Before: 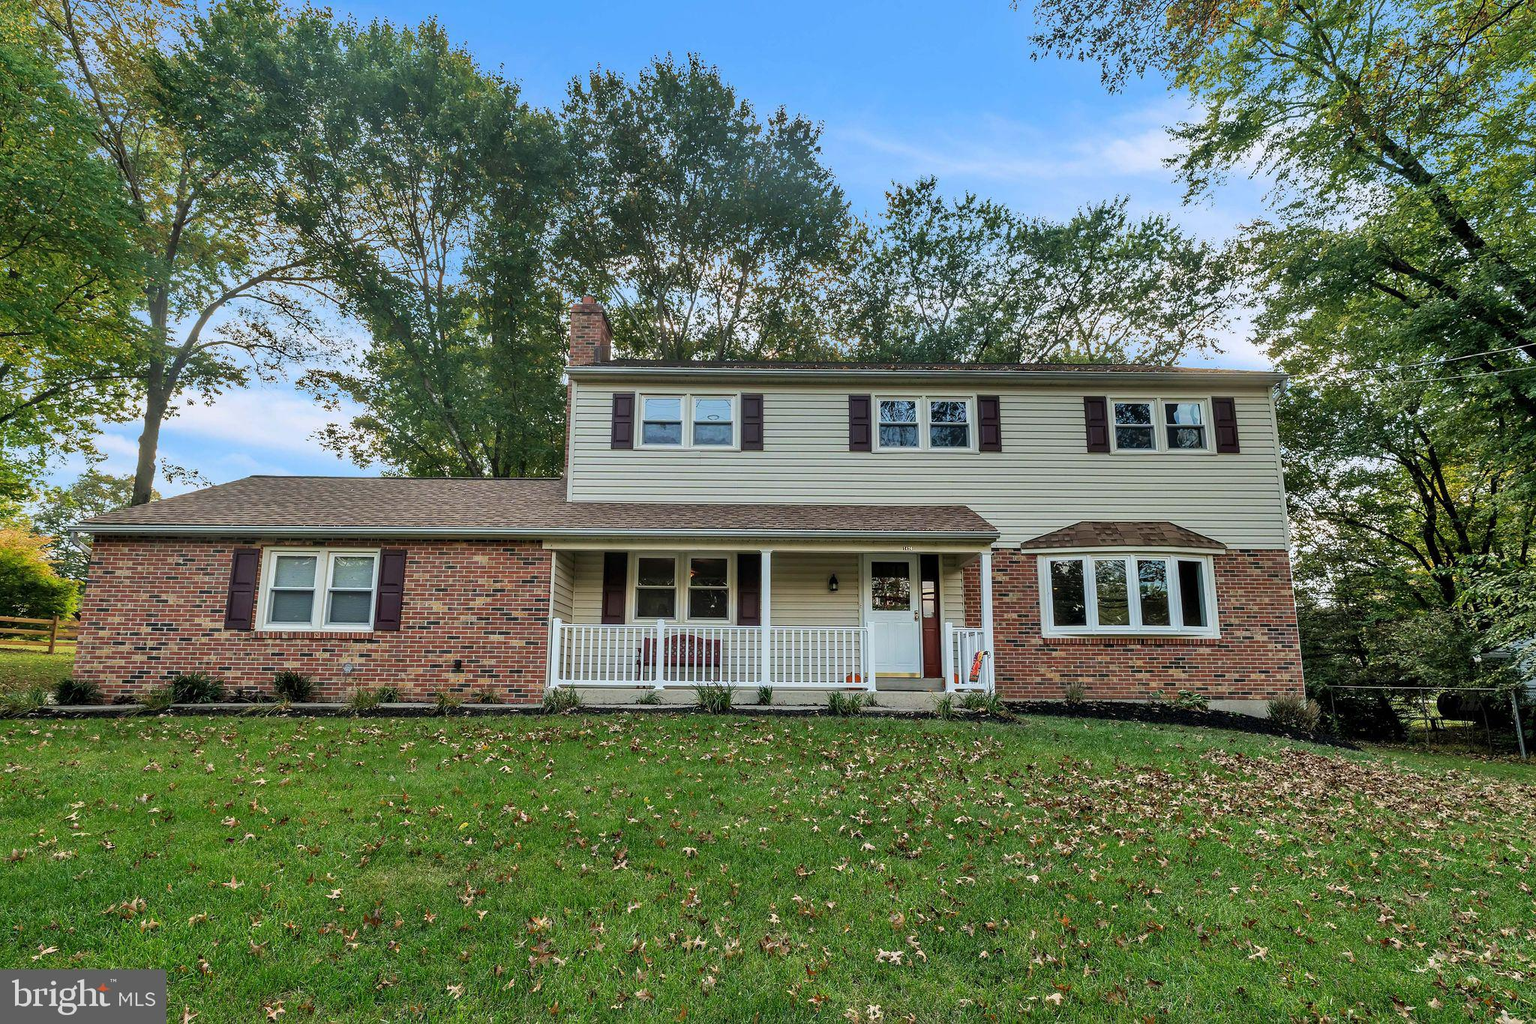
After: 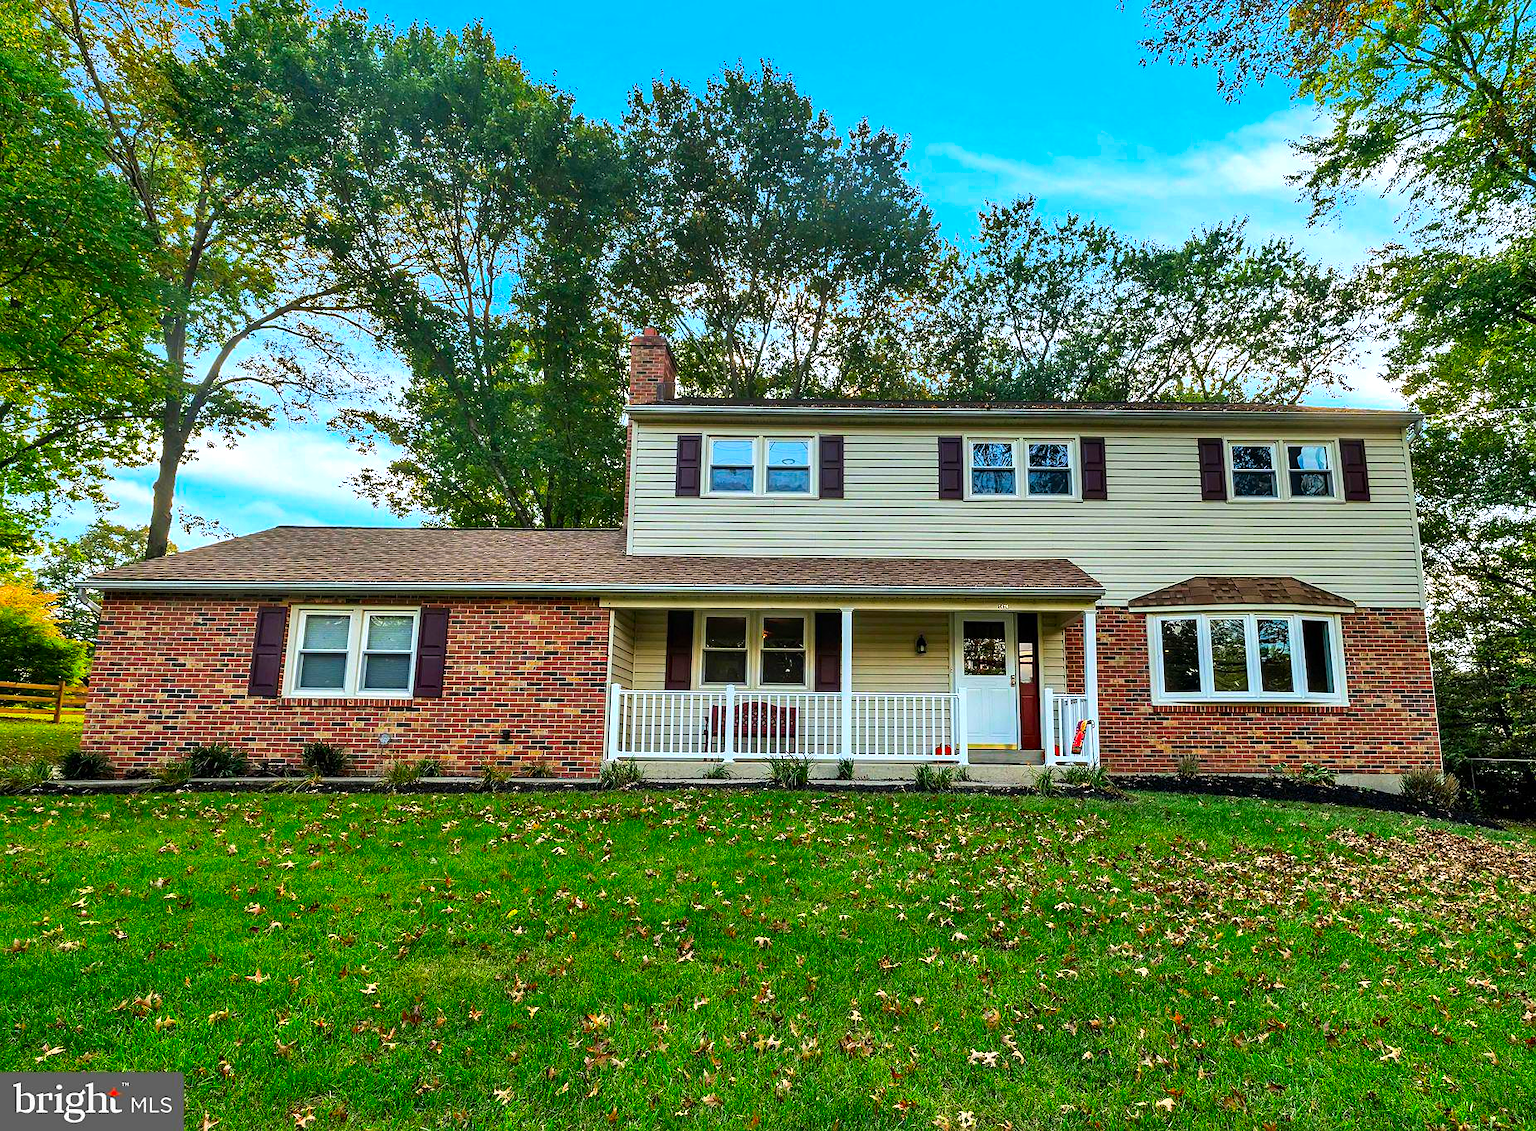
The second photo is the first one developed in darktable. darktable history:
color correction: highlights b* 0.017, saturation 1.83
tone equalizer: -8 EV -0.455 EV, -7 EV -0.383 EV, -6 EV -0.356 EV, -5 EV -0.226 EV, -3 EV 0.208 EV, -2 EV 0.352 EV, -1 EV 0.4 EV, +0 EV 0.393 EV, edges refinement/feathering 500, mask exposure compensation -1.57 EV, preserve details no
sharpen: amount 0.216
crop: right 9.505%, bottom 0.023%
